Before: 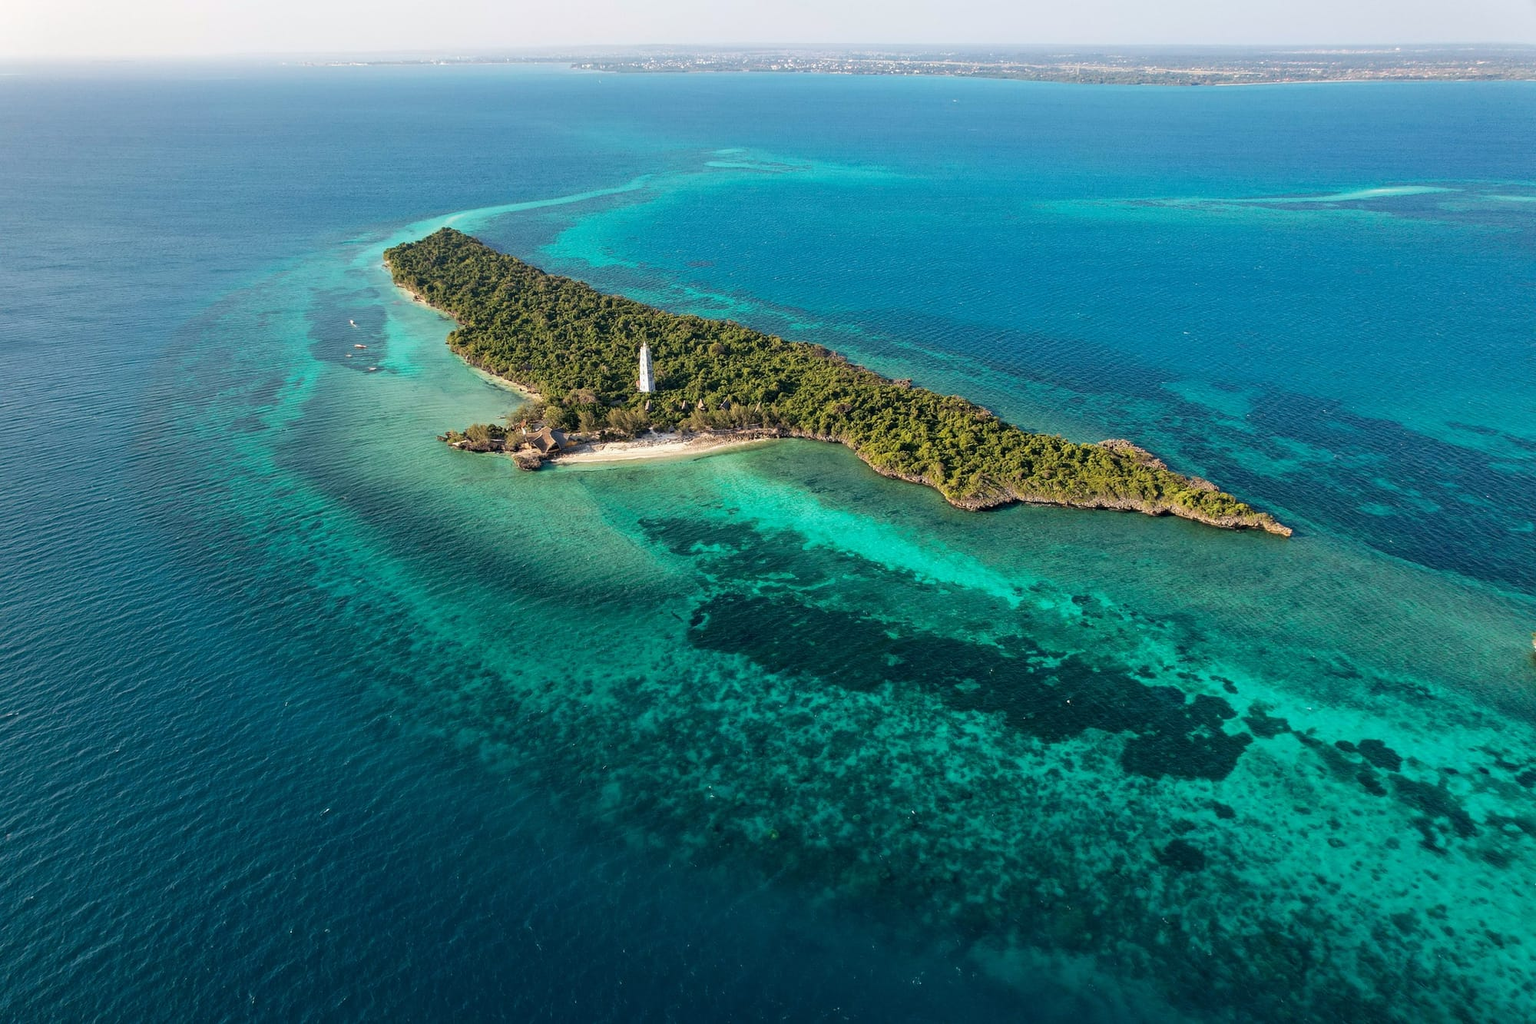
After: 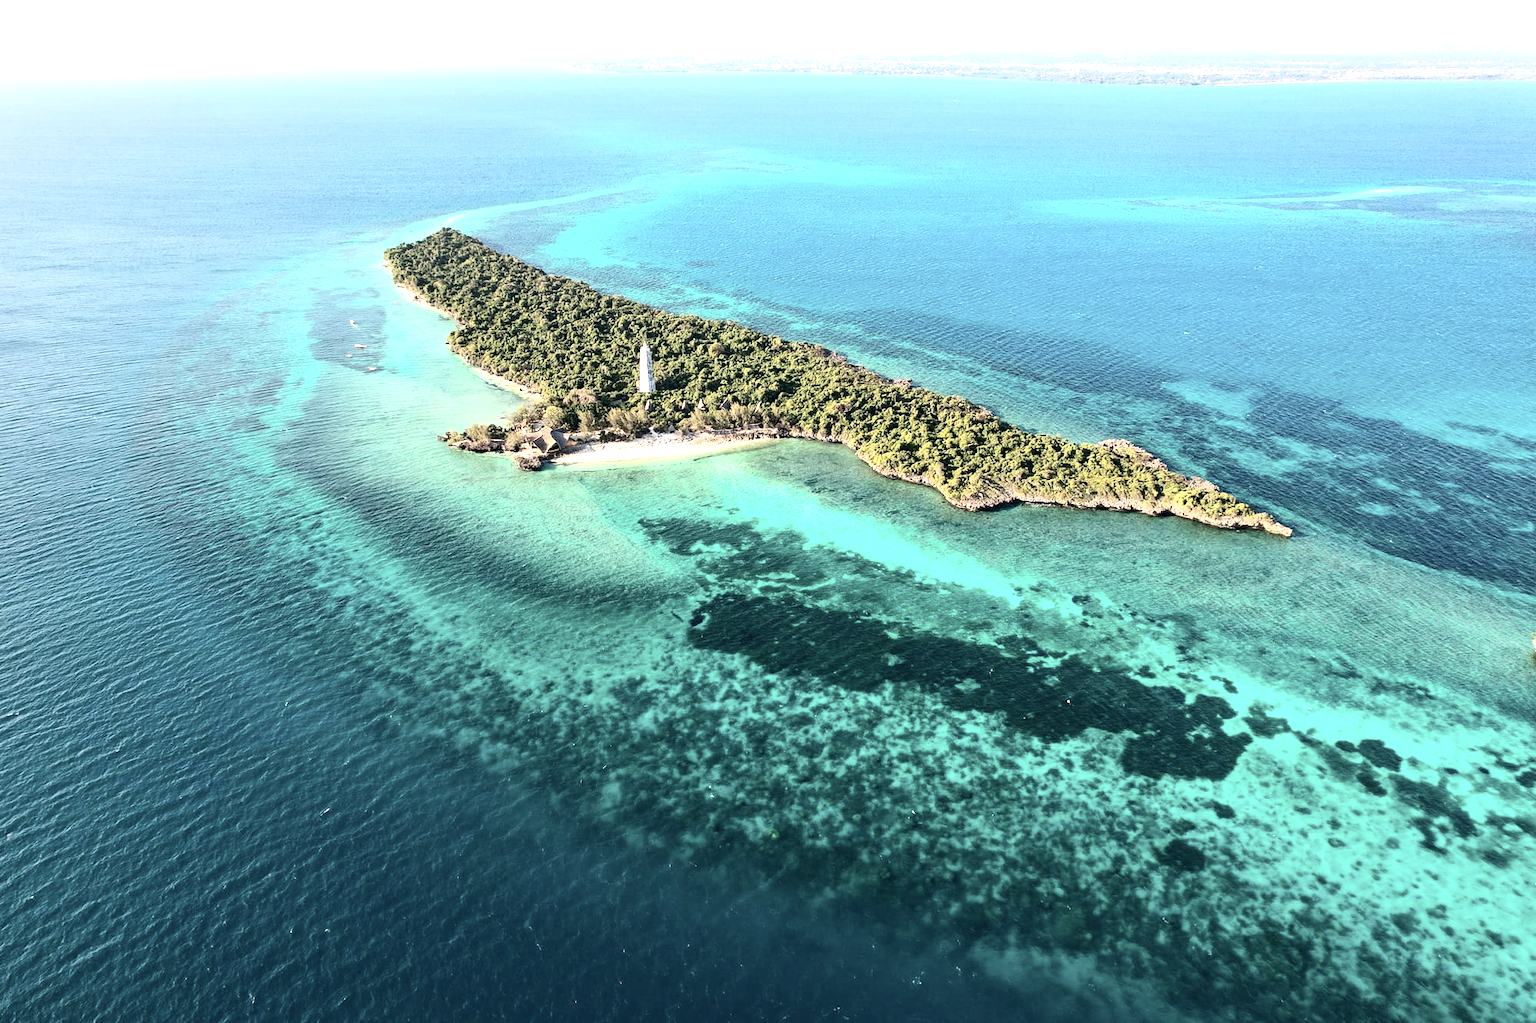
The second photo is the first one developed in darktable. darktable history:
tone curve: color space Lab, independent channels, preserve colors none
exposure: black level correction 0, exposure 1.198 EV, compensate exposure bias true, compensate highlight preservation false
contrast brightness saturation: contrast 0.25, saturation -0.31
